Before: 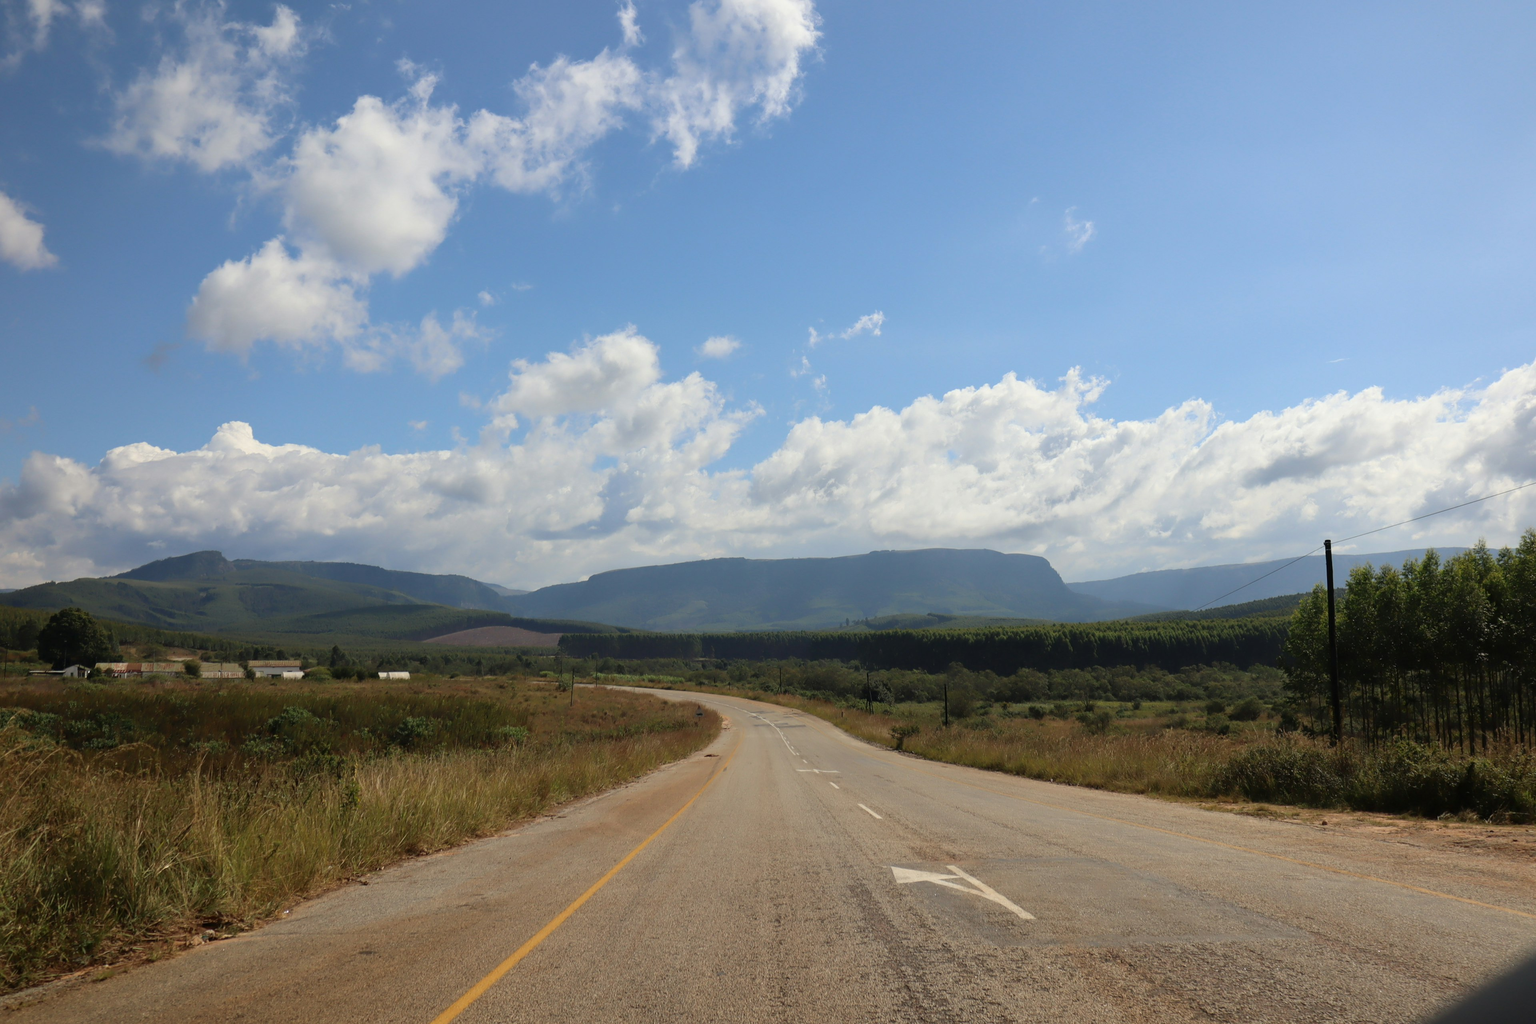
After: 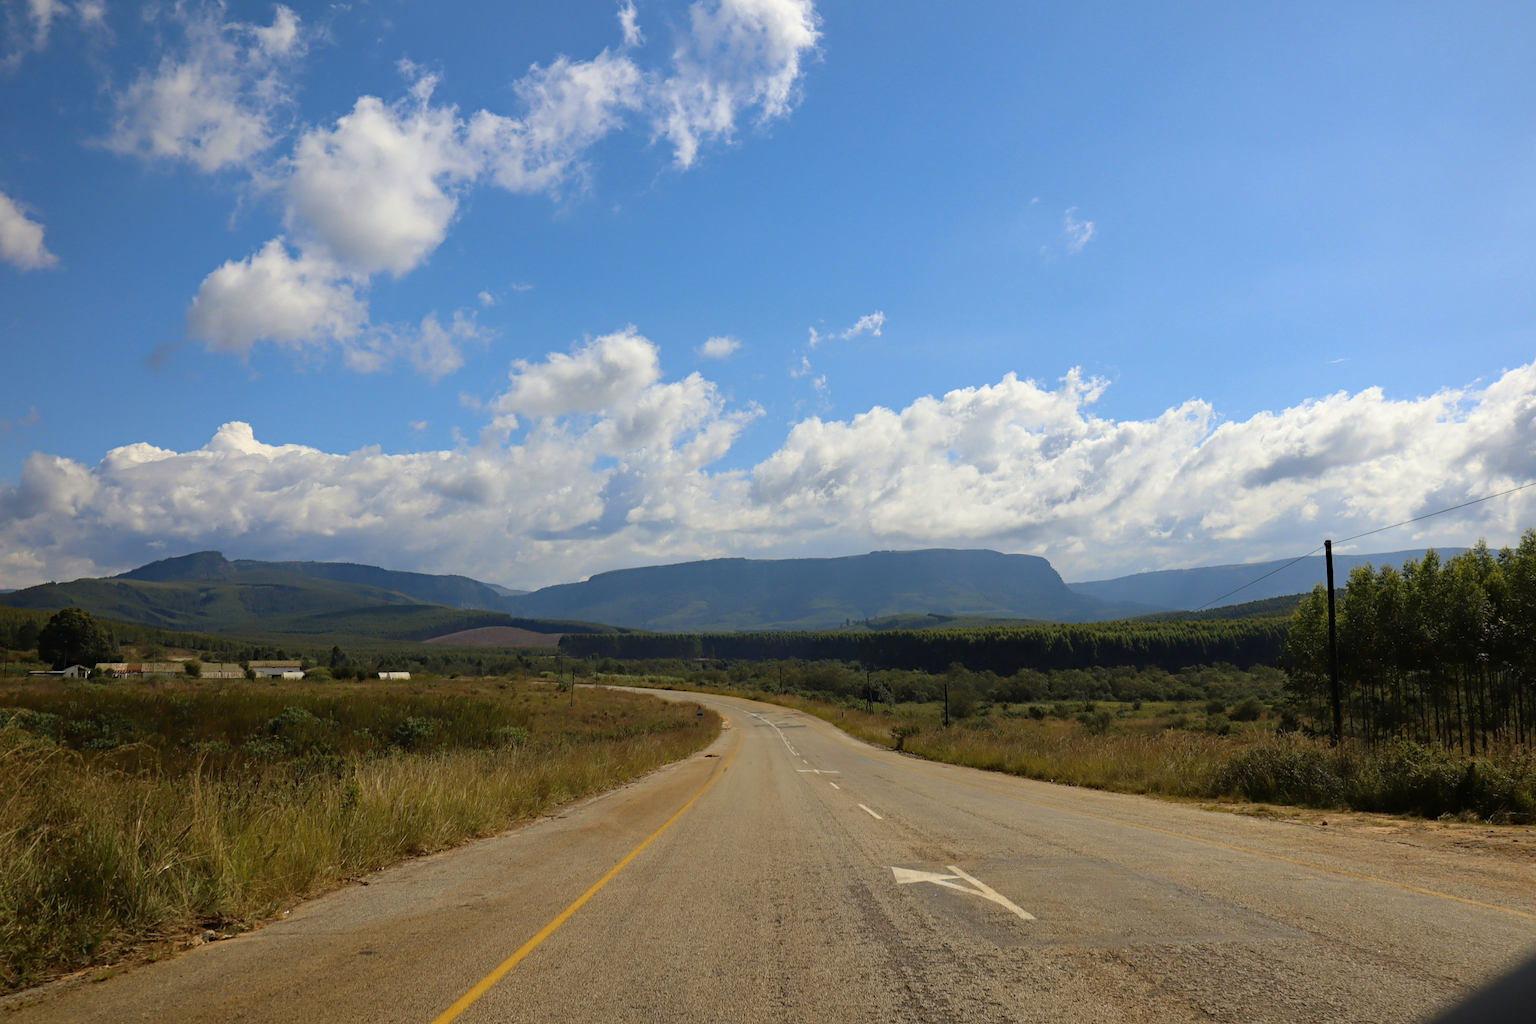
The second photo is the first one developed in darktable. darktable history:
haze removal: strength 0.29, distance 0.25, compatibility mode true, adaptive false
color contrast: green-magenta contrast 0.8, blue-yellow contrast 1.1, unbound 0
